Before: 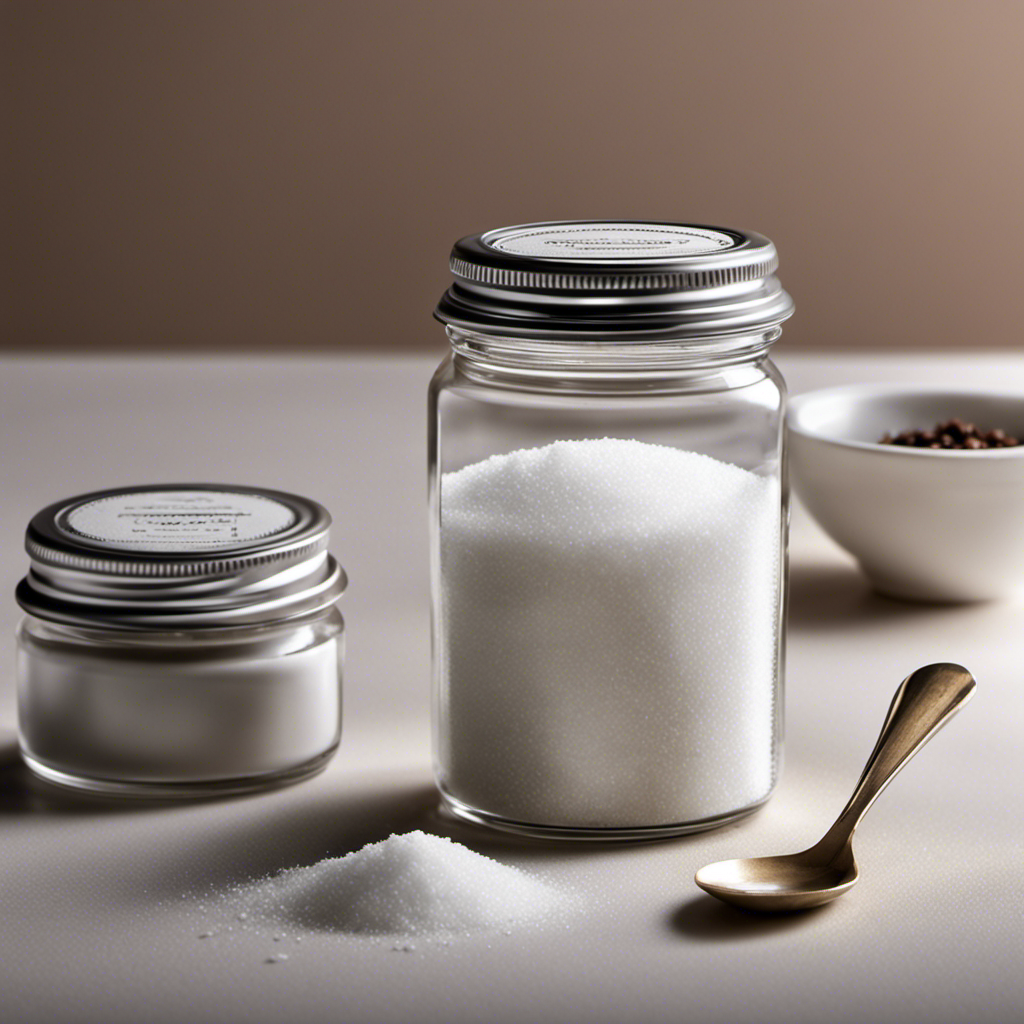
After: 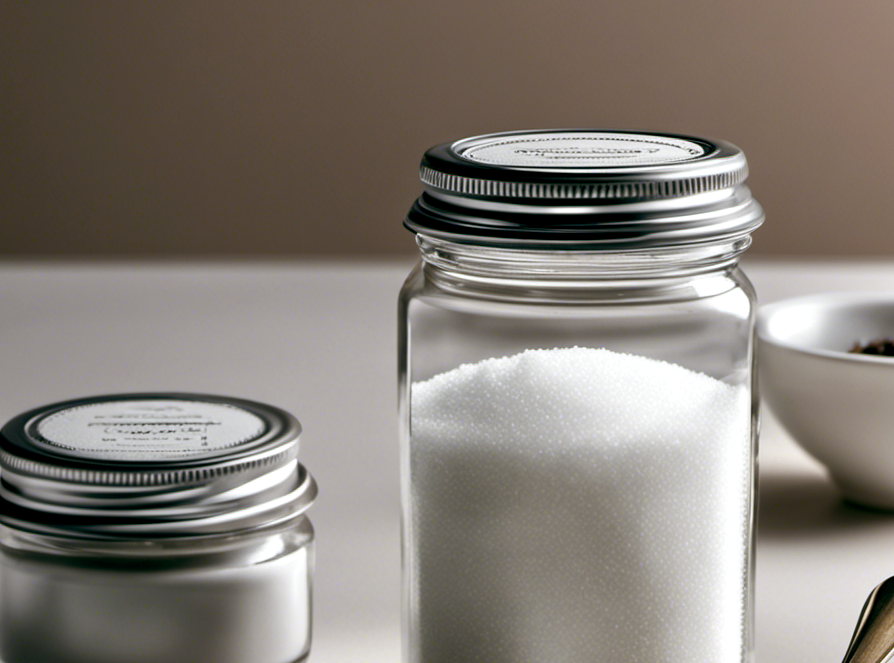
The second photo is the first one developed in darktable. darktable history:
crop: left 2.984%, top 8.938%, right 9.676%, bottom 26.296%
color correction: highlights b* 0.018, saturation 0.779
color balance rgb: power › hue 60.91°, global offset › luminance -0.336%, global offset › chroma 0.112%, global offset › hue 167.41°, linear chroma grading › mid-tones 7.905%, perceptual saturation grading › global saturation 20%, perceptual saturation grading › highlights -25.201%, perceptual saturation grading › shadows 25.188%, contrast 5.483%
